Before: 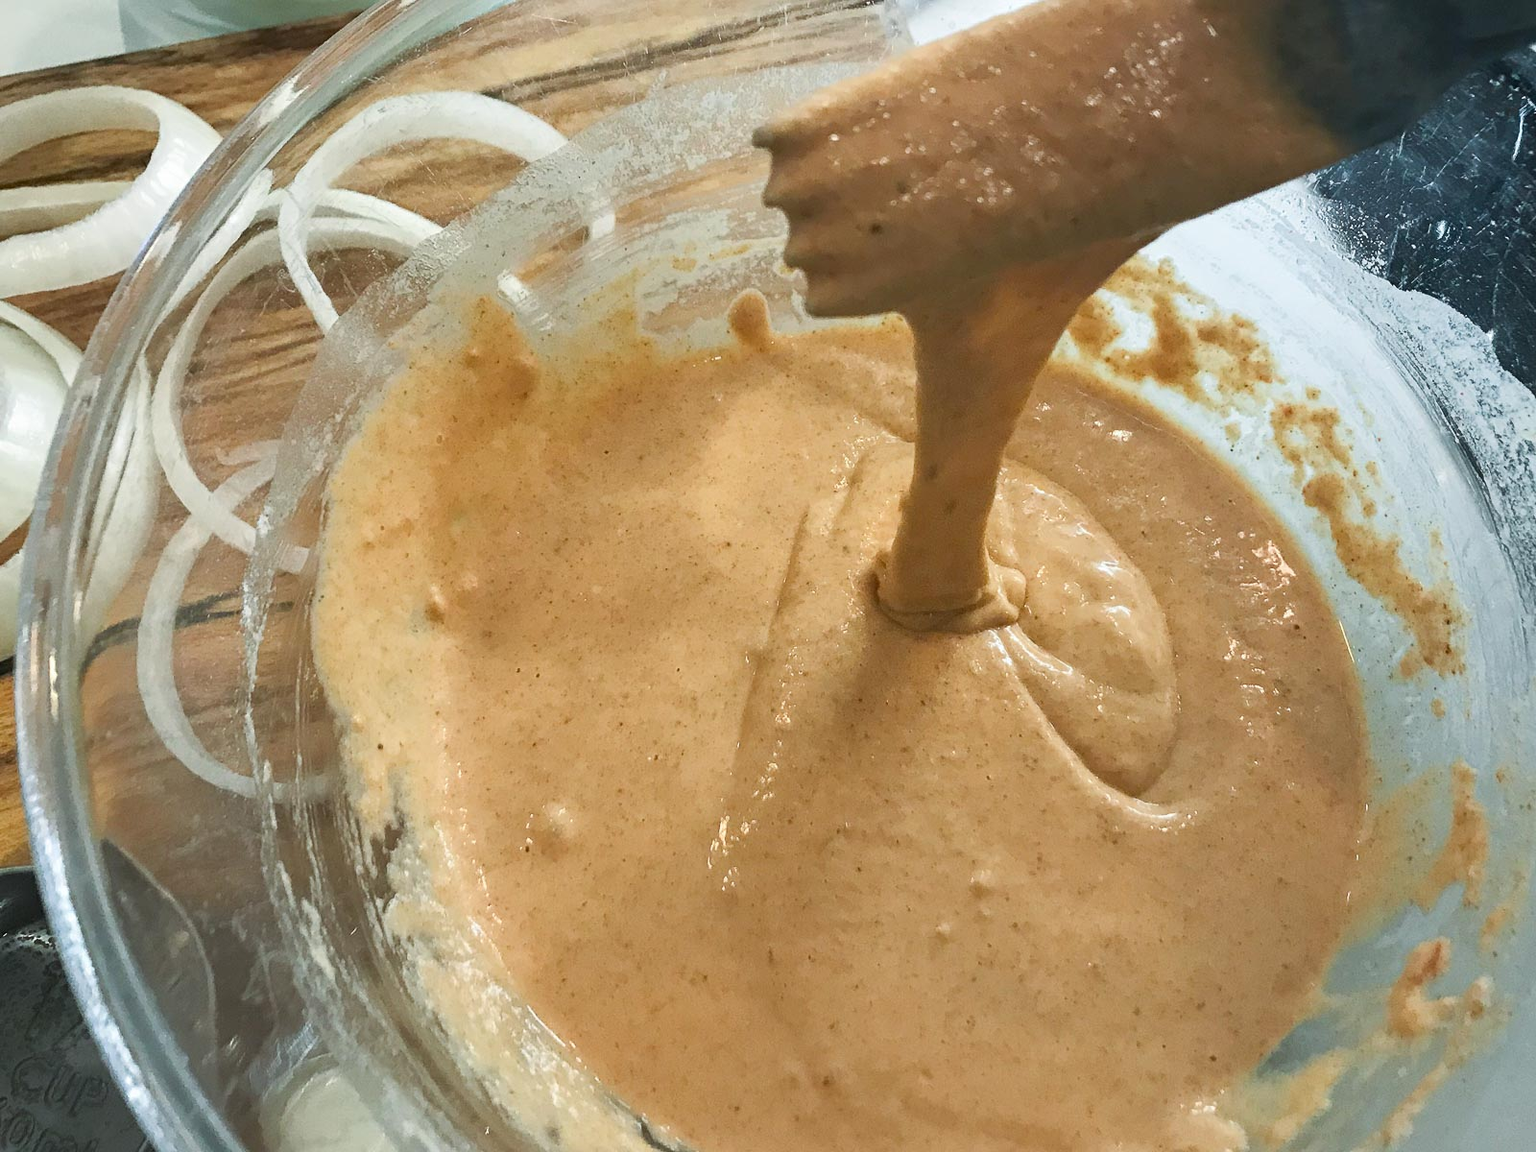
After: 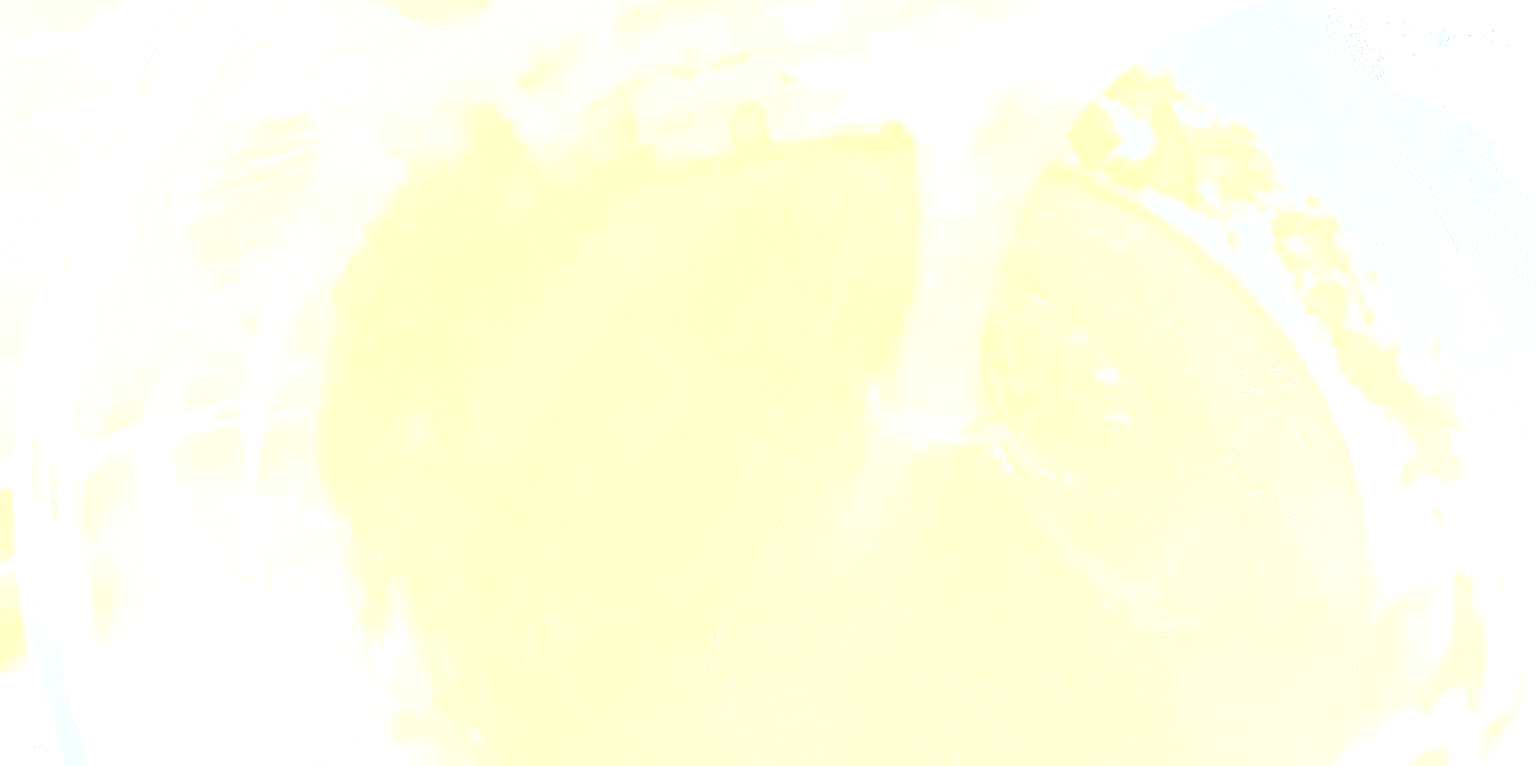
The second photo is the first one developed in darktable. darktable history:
bloom: size 85%, threshold 5%, strength 85%
sharpen: on, module defaults
contrast brightness saturation: brightness 0.28
crop: top 16.727%, bottom 16.727%
